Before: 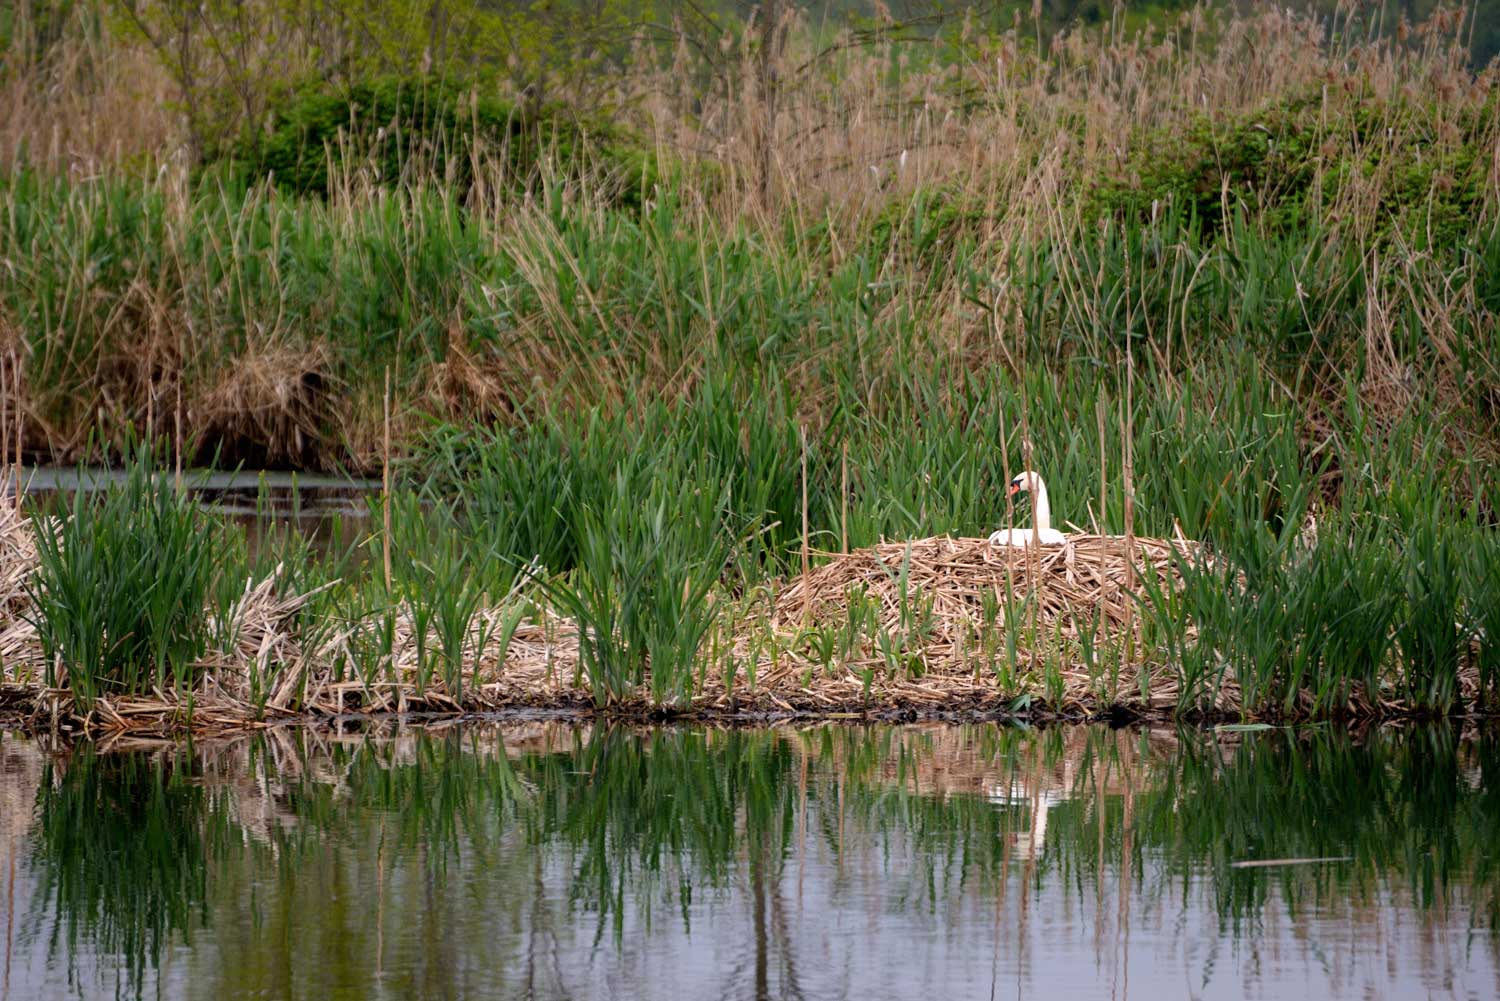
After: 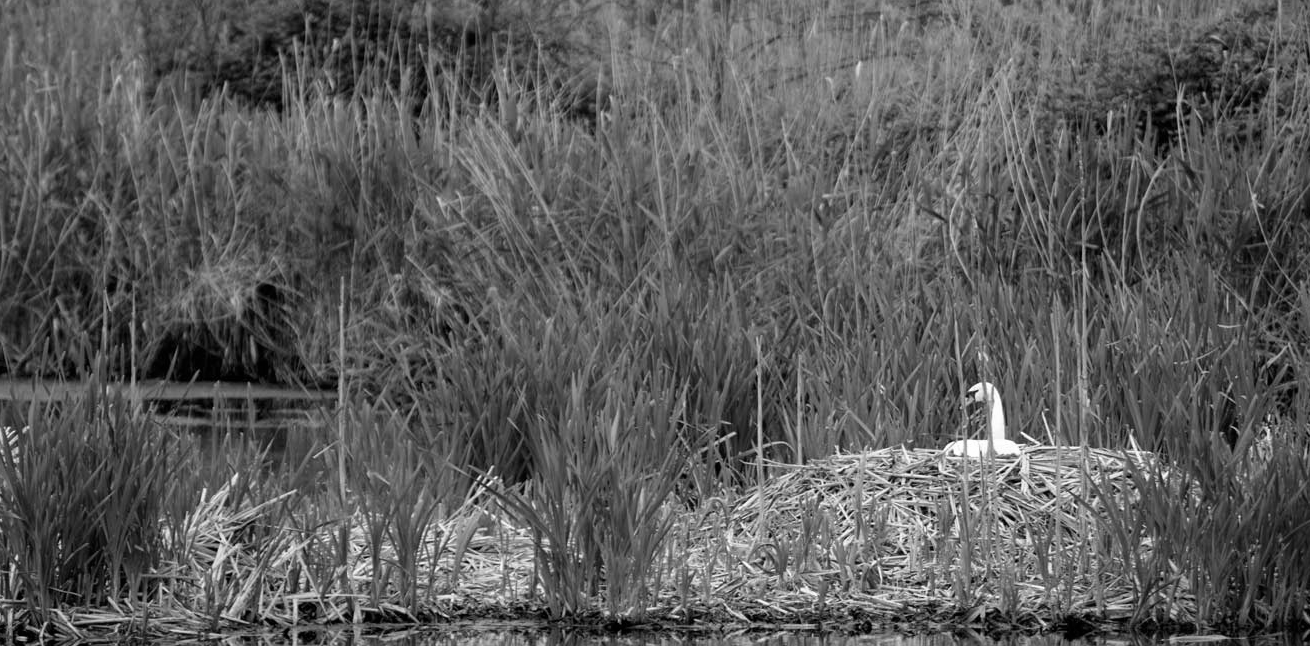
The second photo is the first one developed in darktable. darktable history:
monochrome: a 16.01, b -2.65, highlights 0.52
crop: left 3.015%, top 8.969%, right 9.647%, bottom 26.457%
